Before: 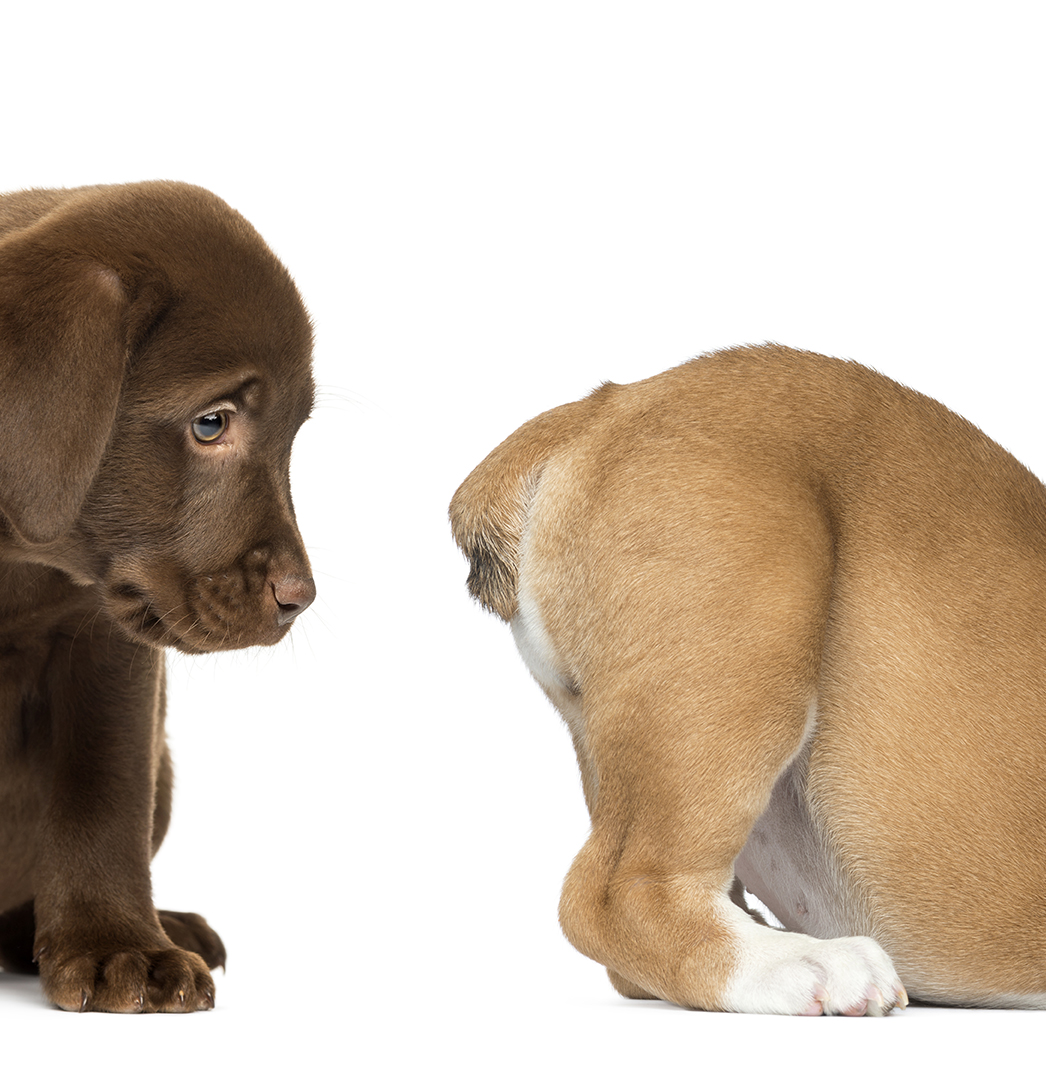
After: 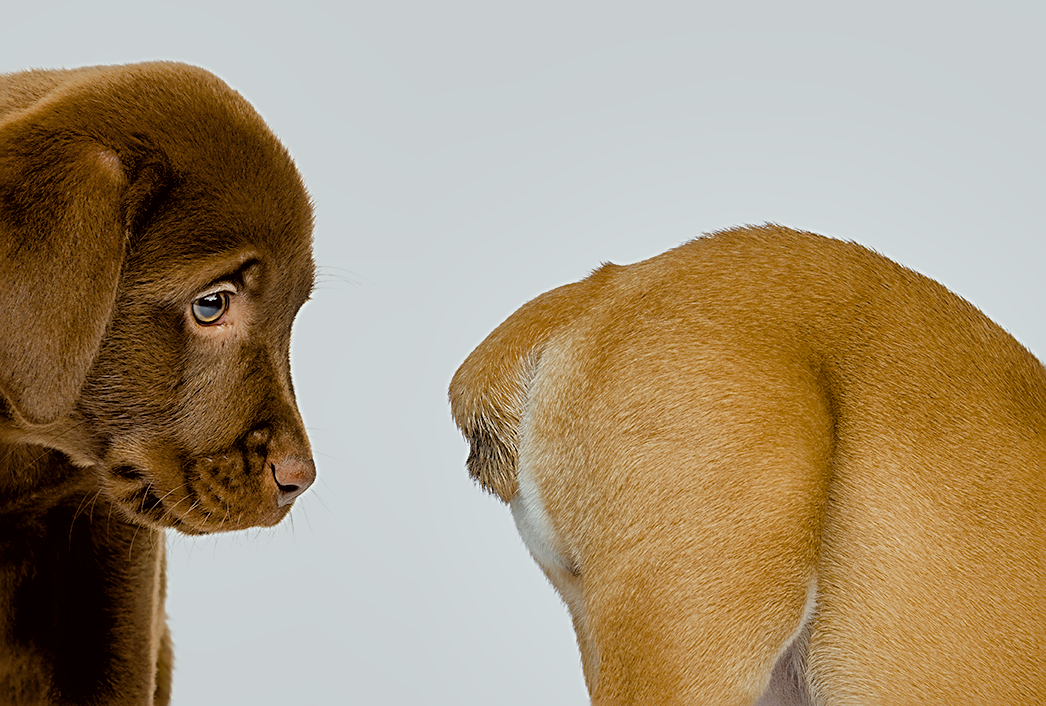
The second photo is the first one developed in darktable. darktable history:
filmic rgb: middle gray luminance 9.33%, black relative exposure -10.69 EV, white relative exposure 3.44 EV, target black luminance 0%, hardness 6, latitude 59.58%, contrast 1.093, highlights saturation mix 4.43%, shadows ↔ highlights balance 29.13%
sharpen: radius 2.635, amount 0.675
color balance rgb: power › hue 330.09°, perceptual saturation grading › global saturation 27.207%, perceptual saturation grading › highlights -28.277%, perceptual saturation grading › mid-tones 15.631%, perceptual saturation grading › shadows 33.696%, global vibrance 20%
crop: top 11.166%, bottom 22.654%
exposure: black level correction 0.01, exposure 0.007 EV, compensate highlight preservation false
color correction: highlights a* -2.91, highlights b* -2.45, shadows a* 2.42, shadows b* 2.71
shadows and highlights: shadows 39.8, highlights -59.72
